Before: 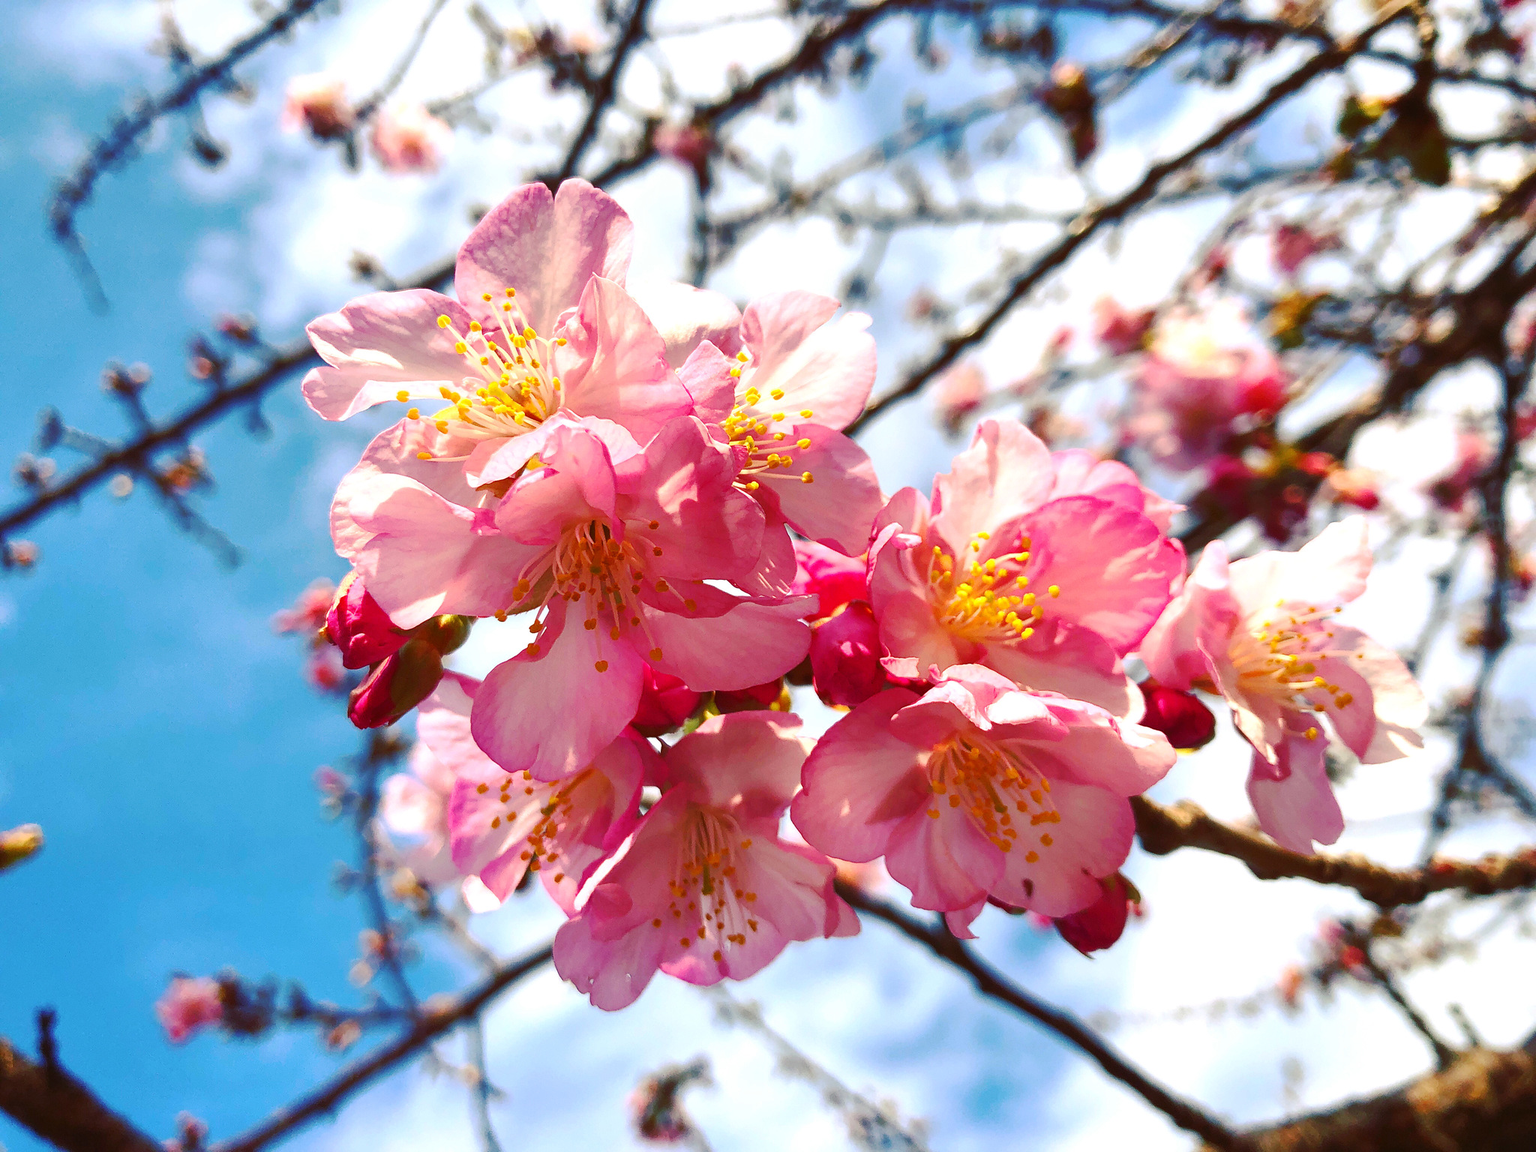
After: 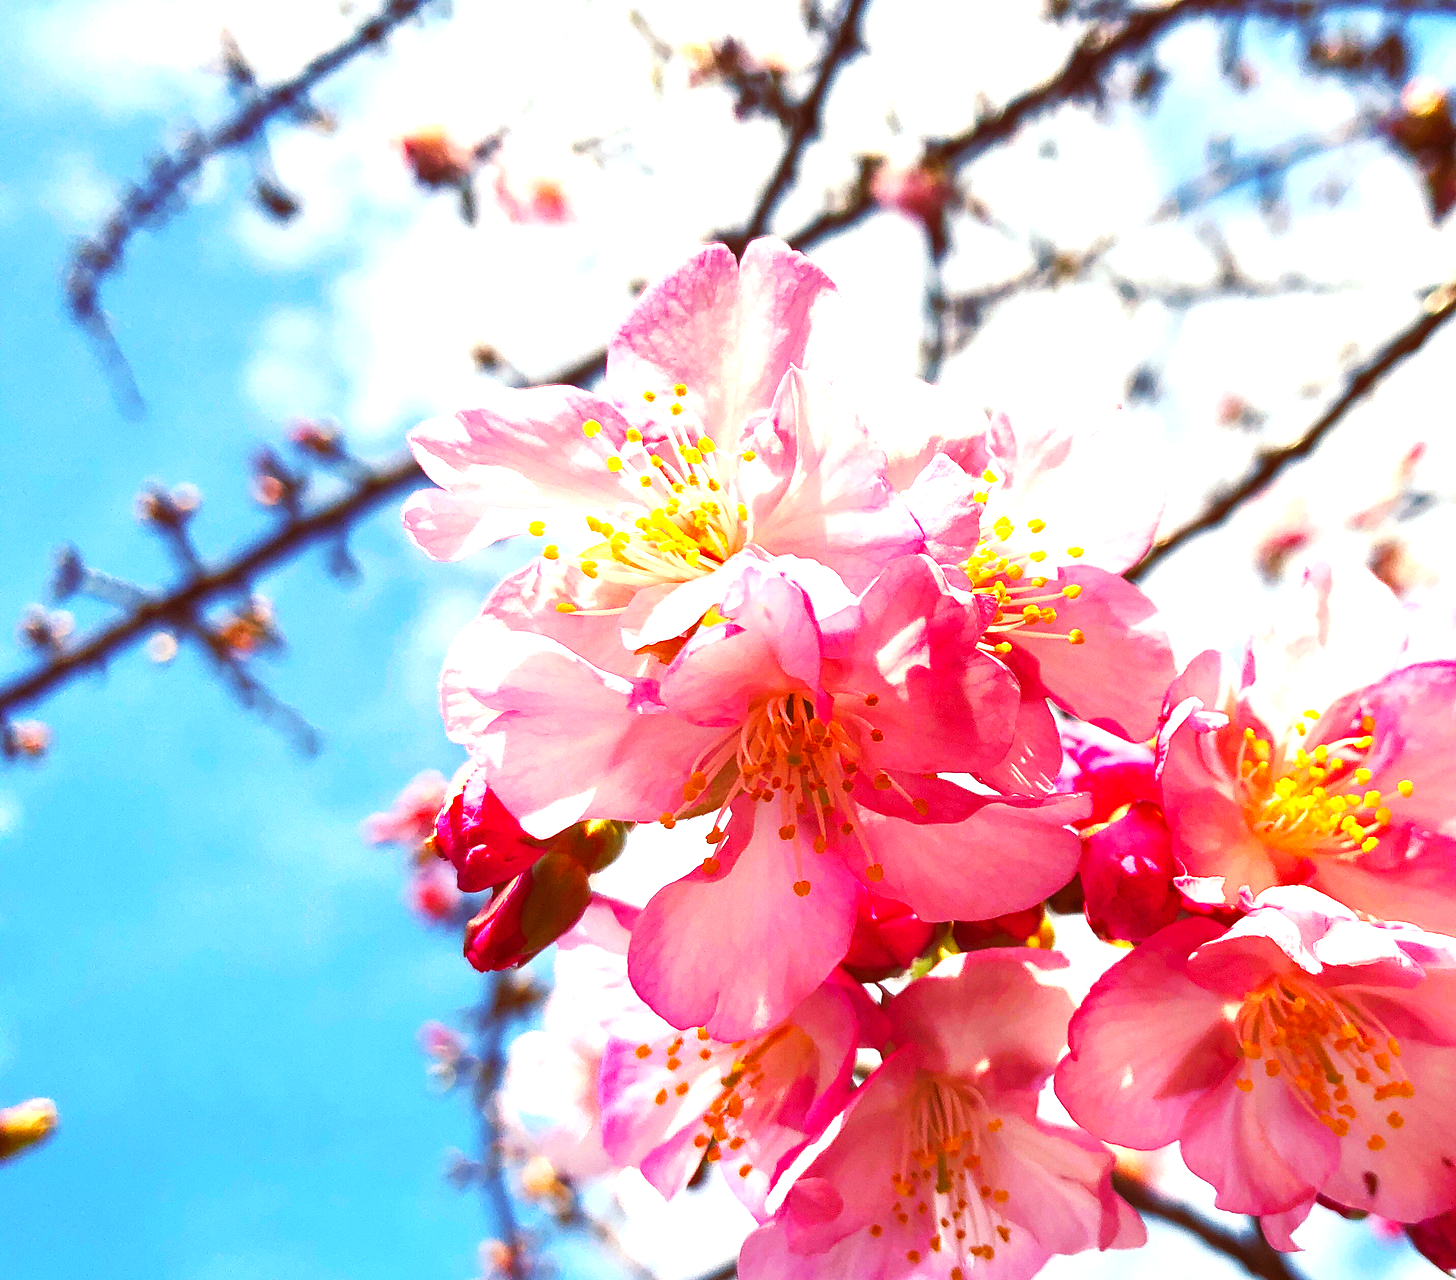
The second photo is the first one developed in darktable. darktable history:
exposure: black level correction 0, exposure 0.9 EV, compensate highlight preservation false
rgb levels: mode RGB, independent channels, levels [[0, 0.5, 1], [0, 0.521, 1], [0, 0.536, 1]]
crop: right 28.885%, bottom 16.626%
